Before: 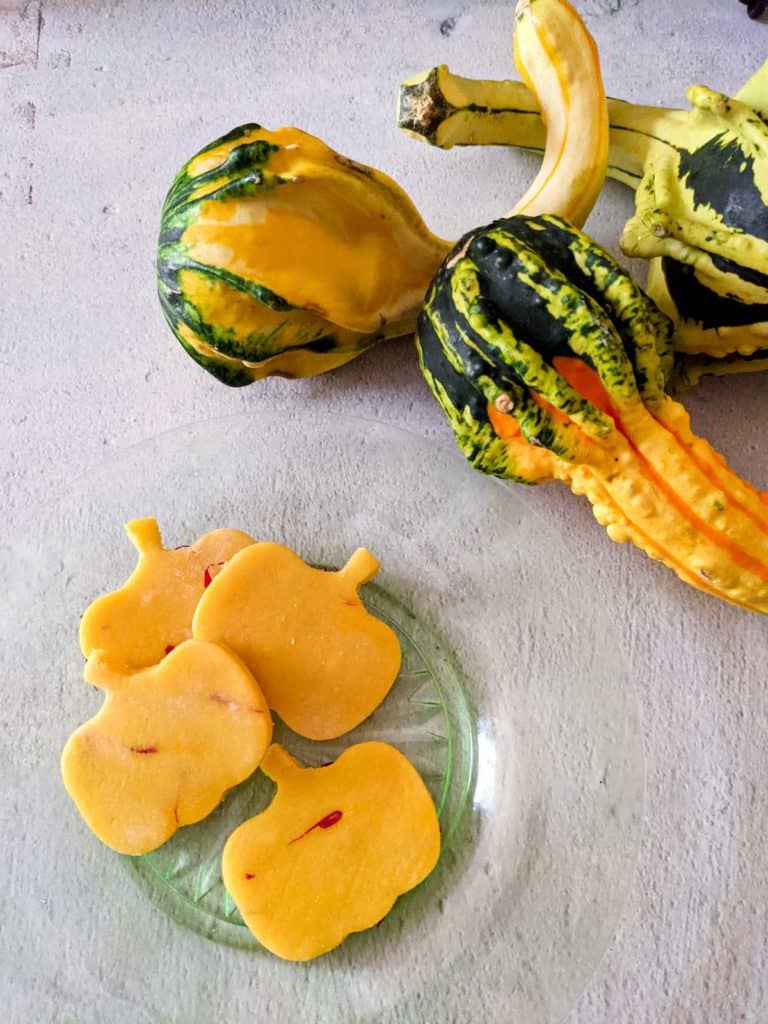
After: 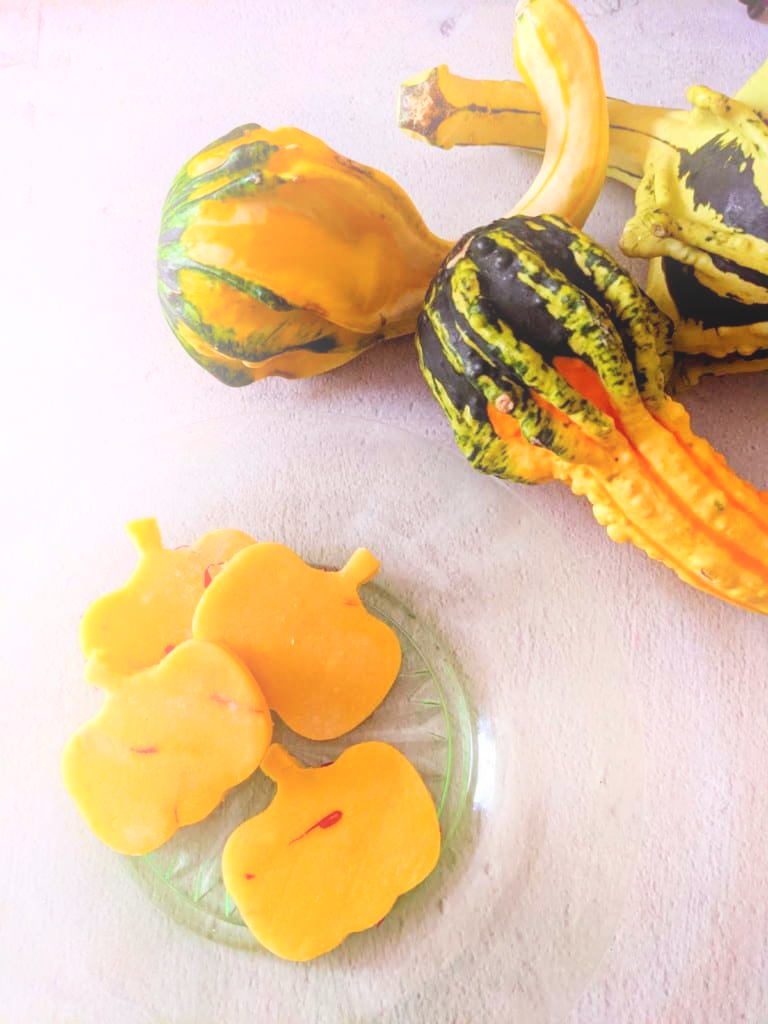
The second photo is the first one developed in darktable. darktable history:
bloom: on, module defaults
rgb levels: mode RGB, independent channels, levels [[0, 0.474, 1], [0, 0.5, 1], [0, 0.5, 1]]
